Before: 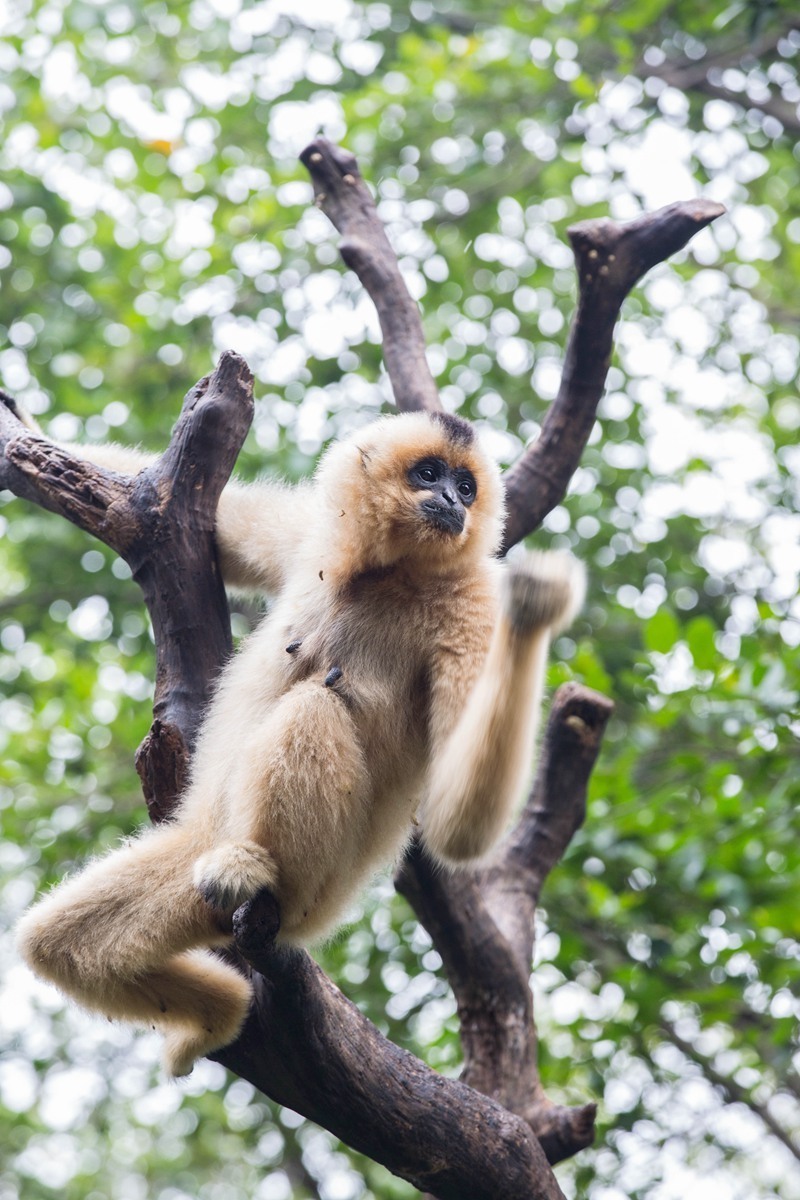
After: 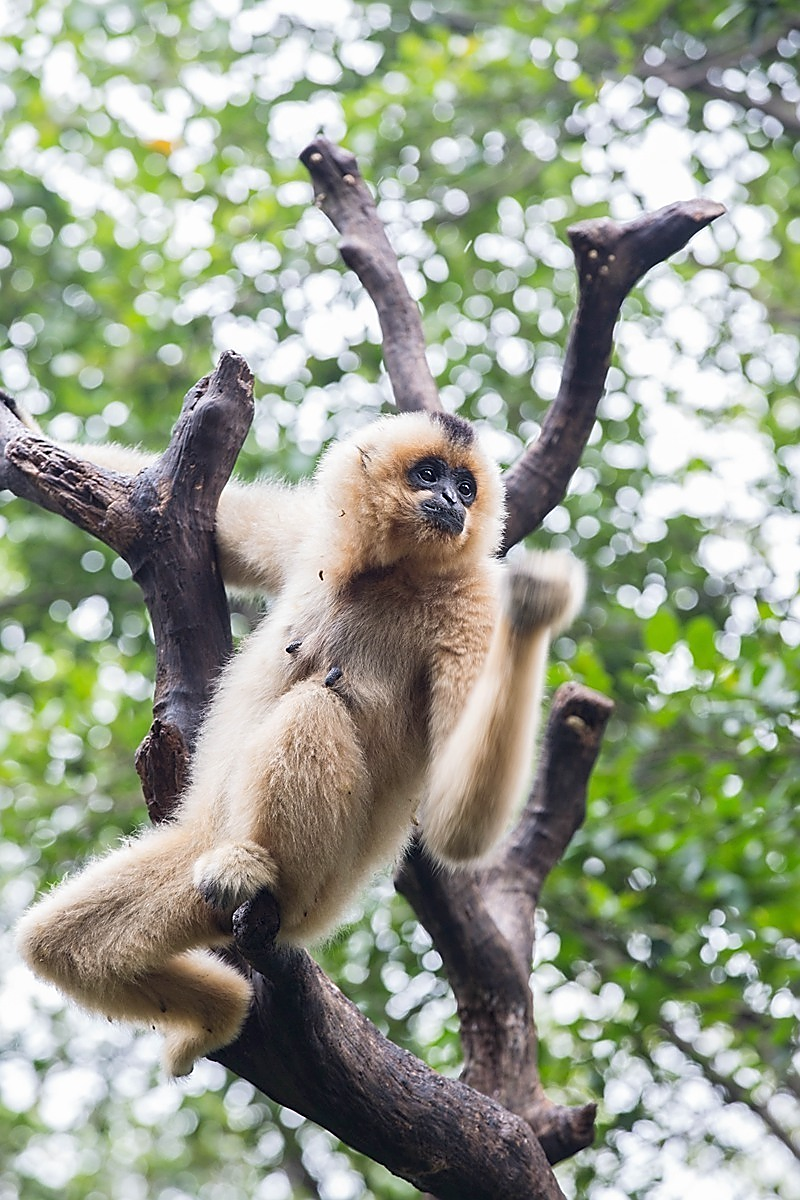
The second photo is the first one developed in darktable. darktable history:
sharpen: radius 1.393, amount 1.245, threshold 0.743
